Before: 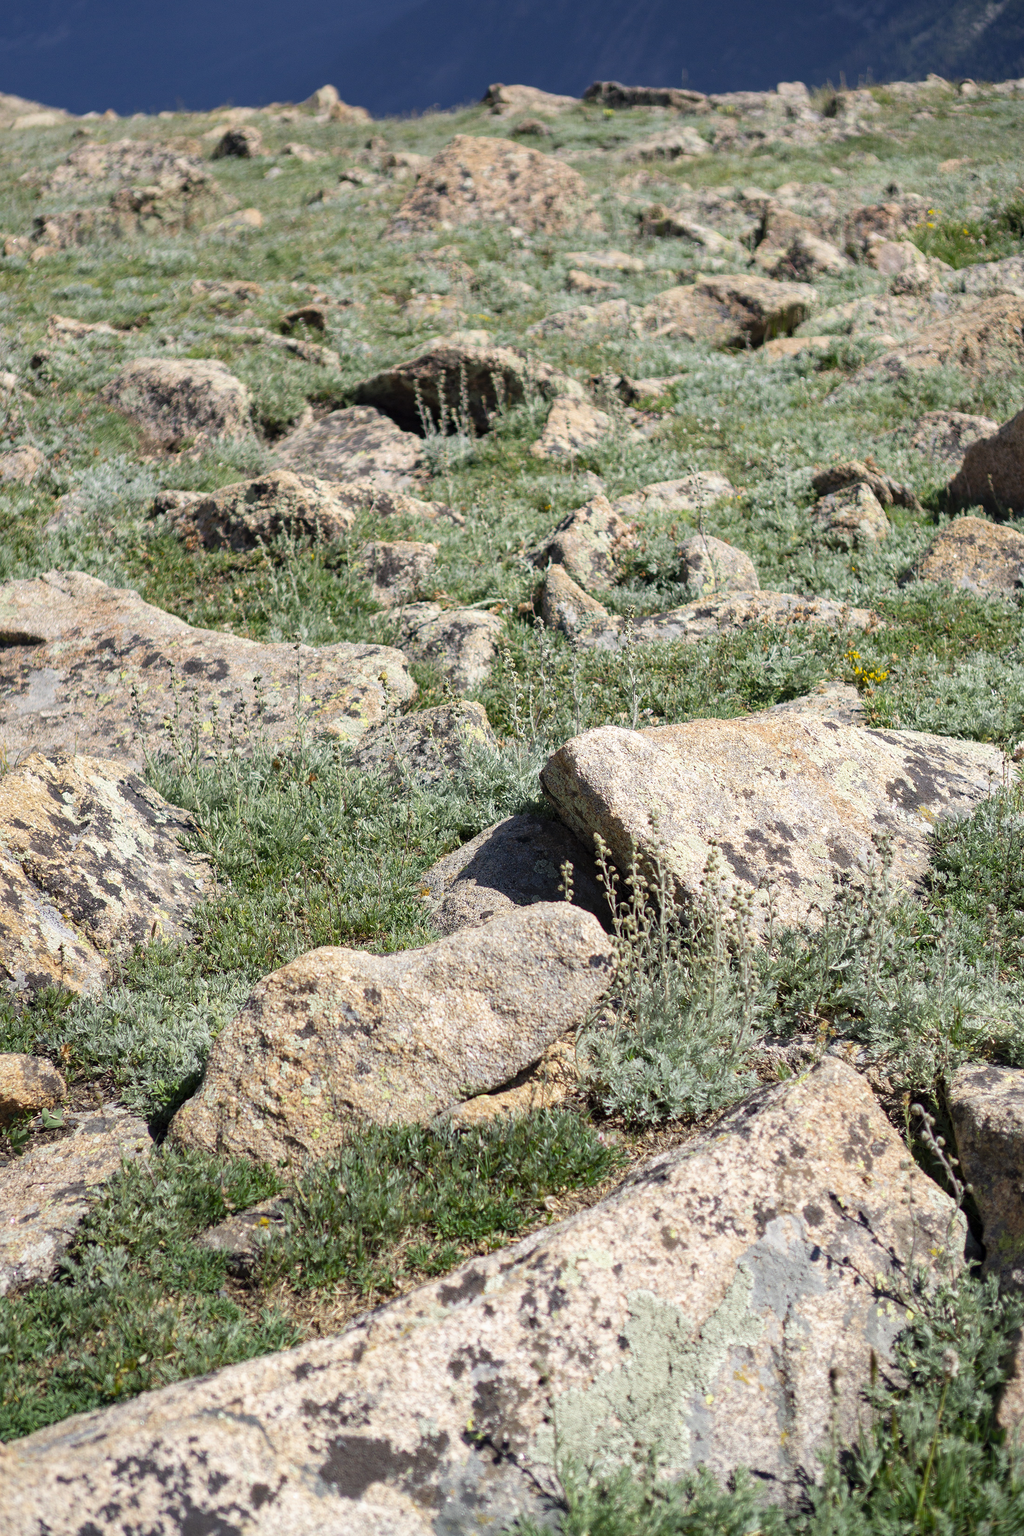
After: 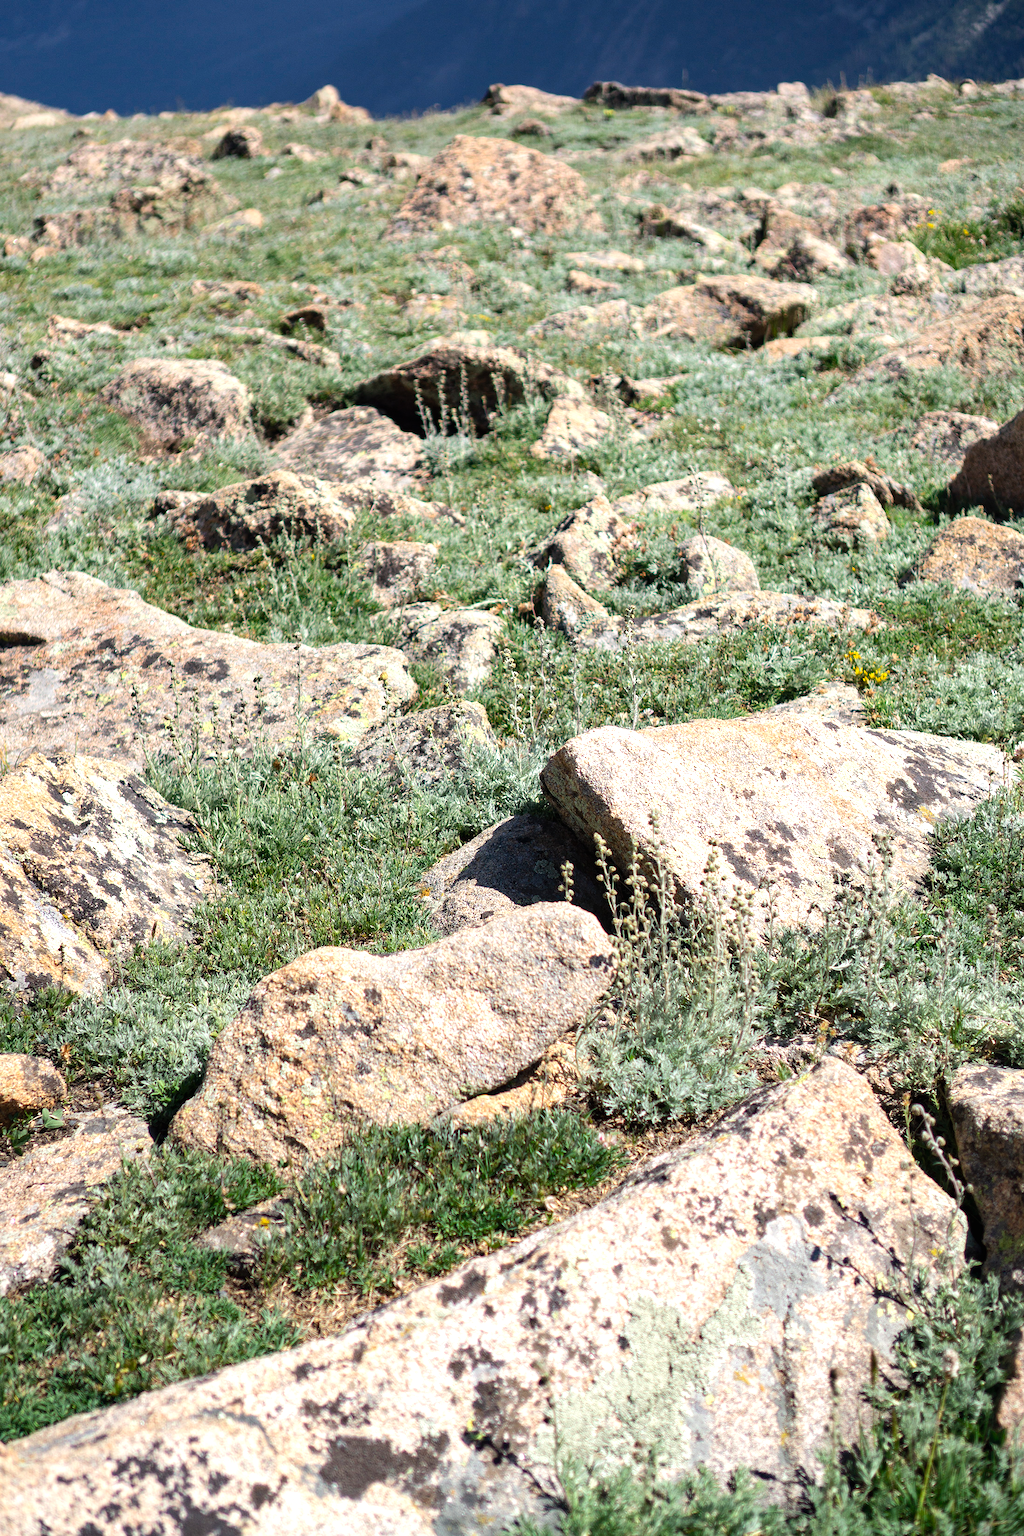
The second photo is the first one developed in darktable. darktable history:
white balance: emerald 1
exposure: black level correction -0.001, exposure 0.08 EV, compensate highlight preservation false
tone equalizer: -8 EV -0.417 EV, -7 EV -0.389 EV, -6 EV -0.333 EV, -5 EV -0.222 EV, -3 EV 0.222 EV, -2 EV 0.333 EV, -1 EV 0.389 EV, +0 EV 0.417 EV, edges refinement/feathering 500, mask exposure compensation -1.25 EV, preserve details no
